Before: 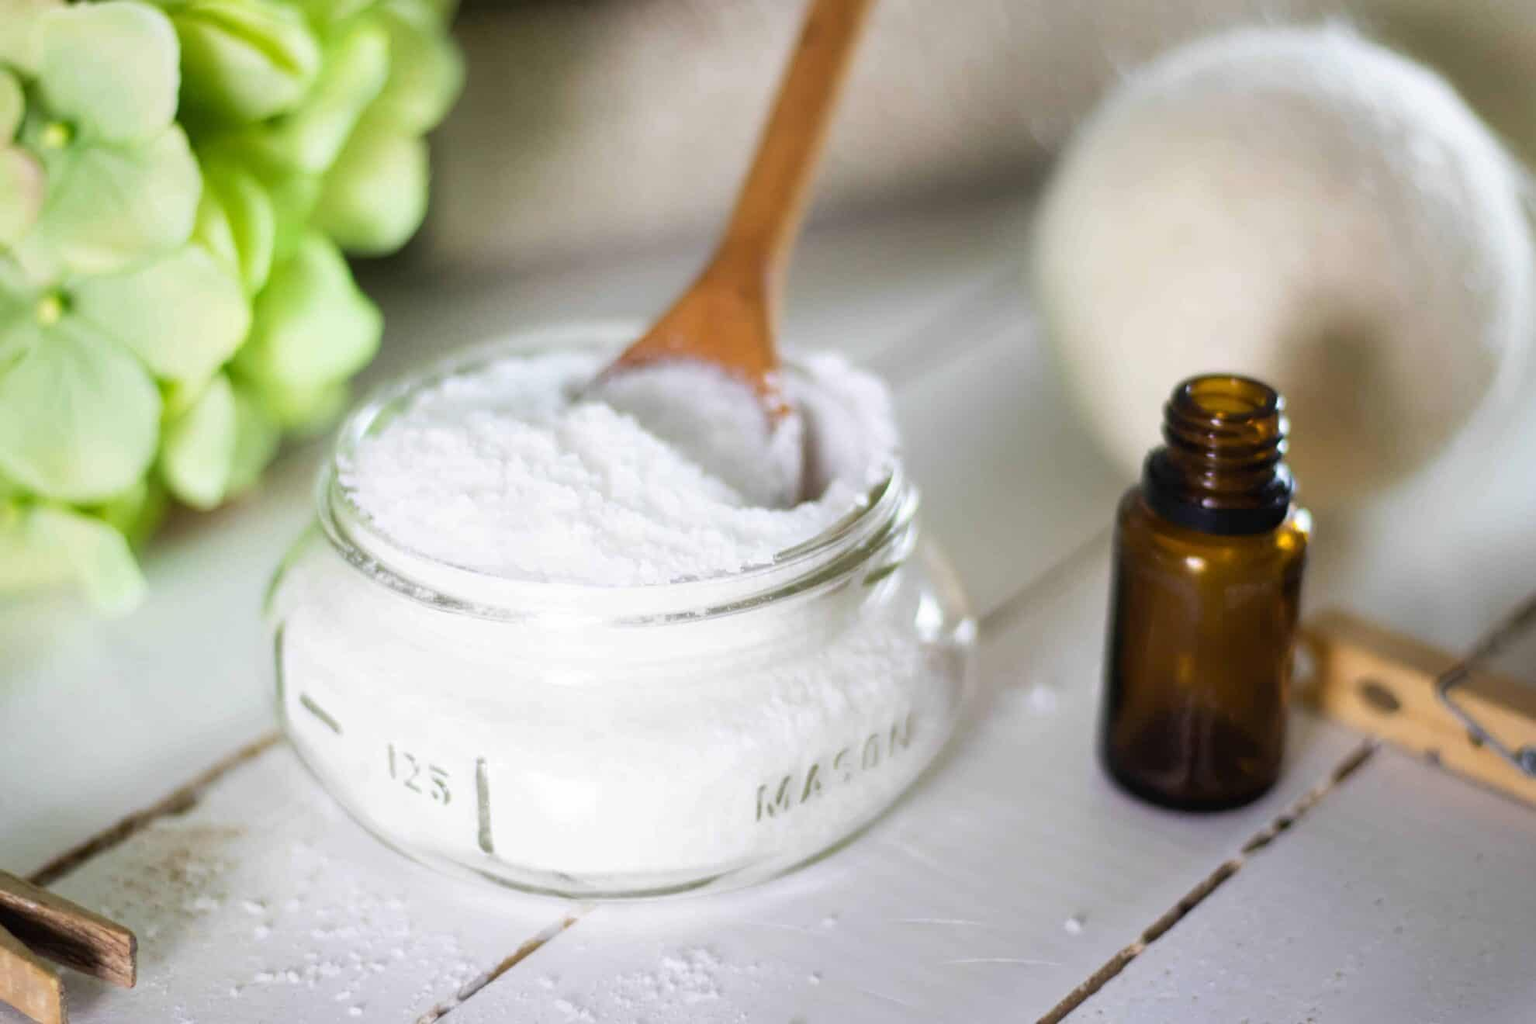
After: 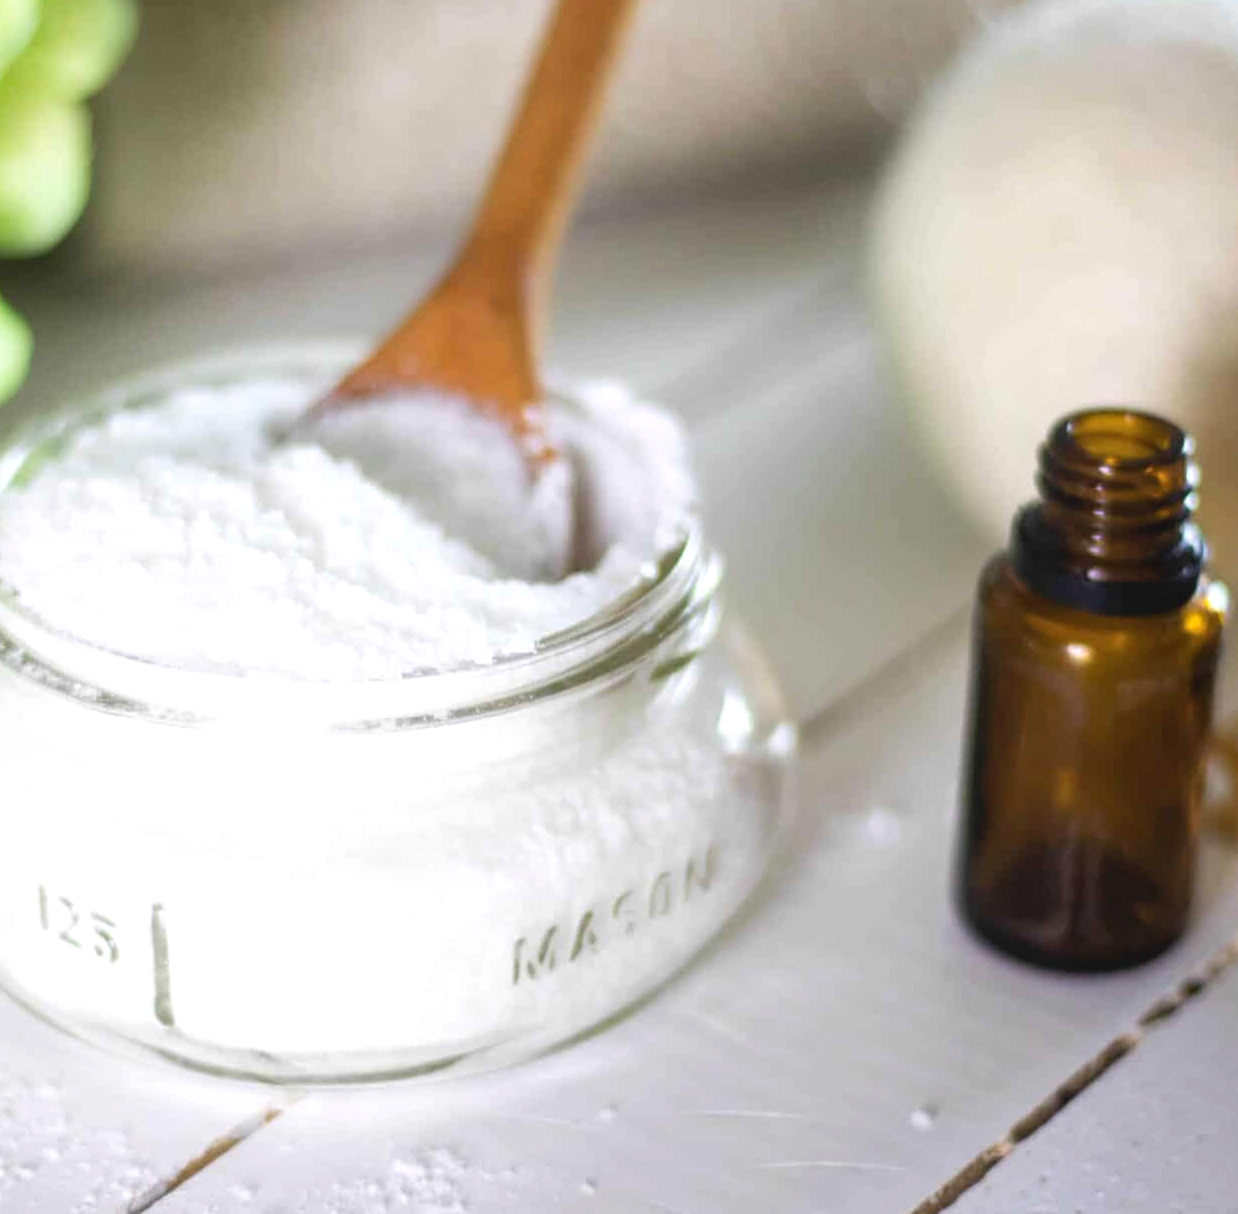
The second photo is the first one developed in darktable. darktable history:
local contrast: detail 109%
crop and rotate: left 23.343%, top 5.632%, right 14.118%, bottom 2.323%
exposure: exposure 0.203 EV, compensate highlight preservation false
